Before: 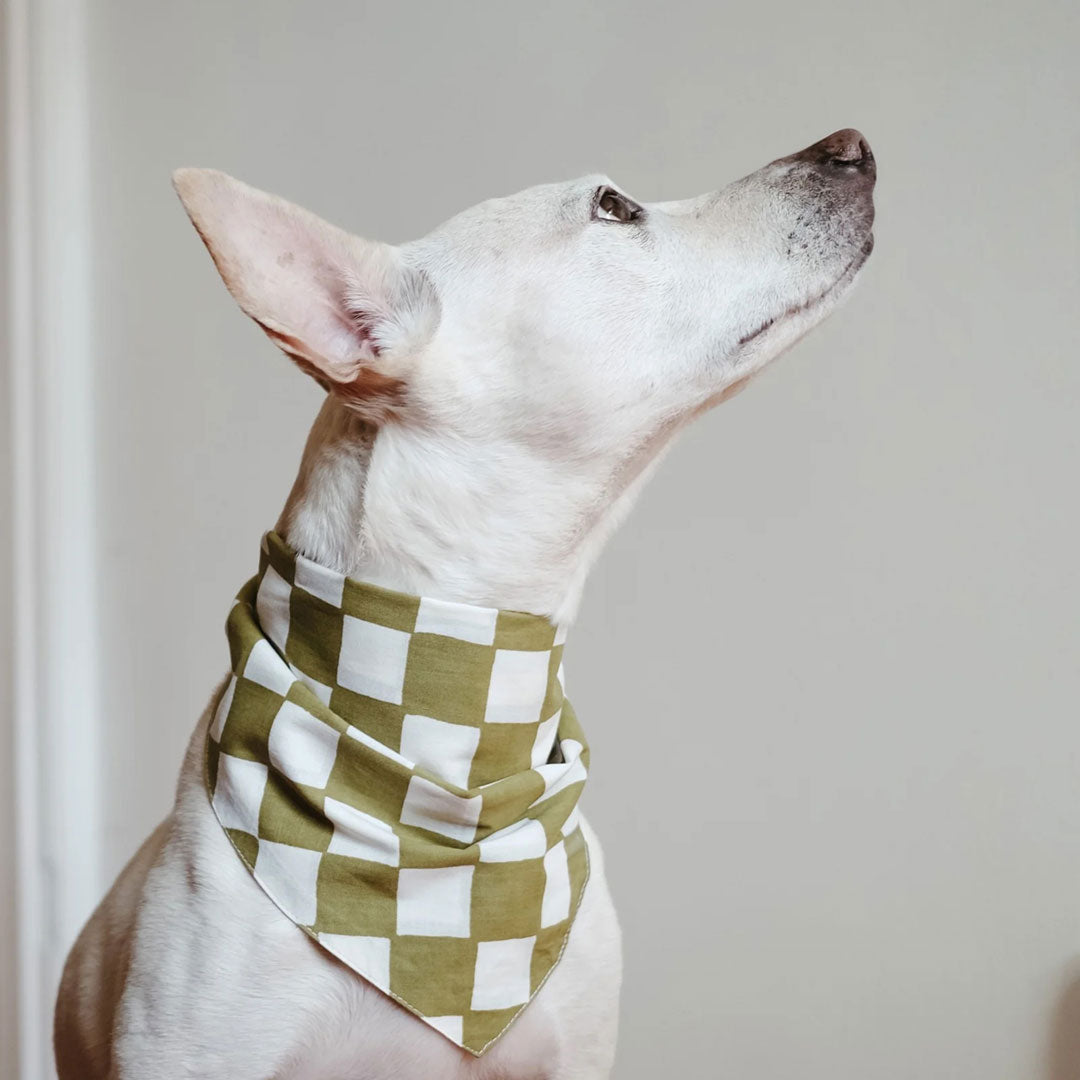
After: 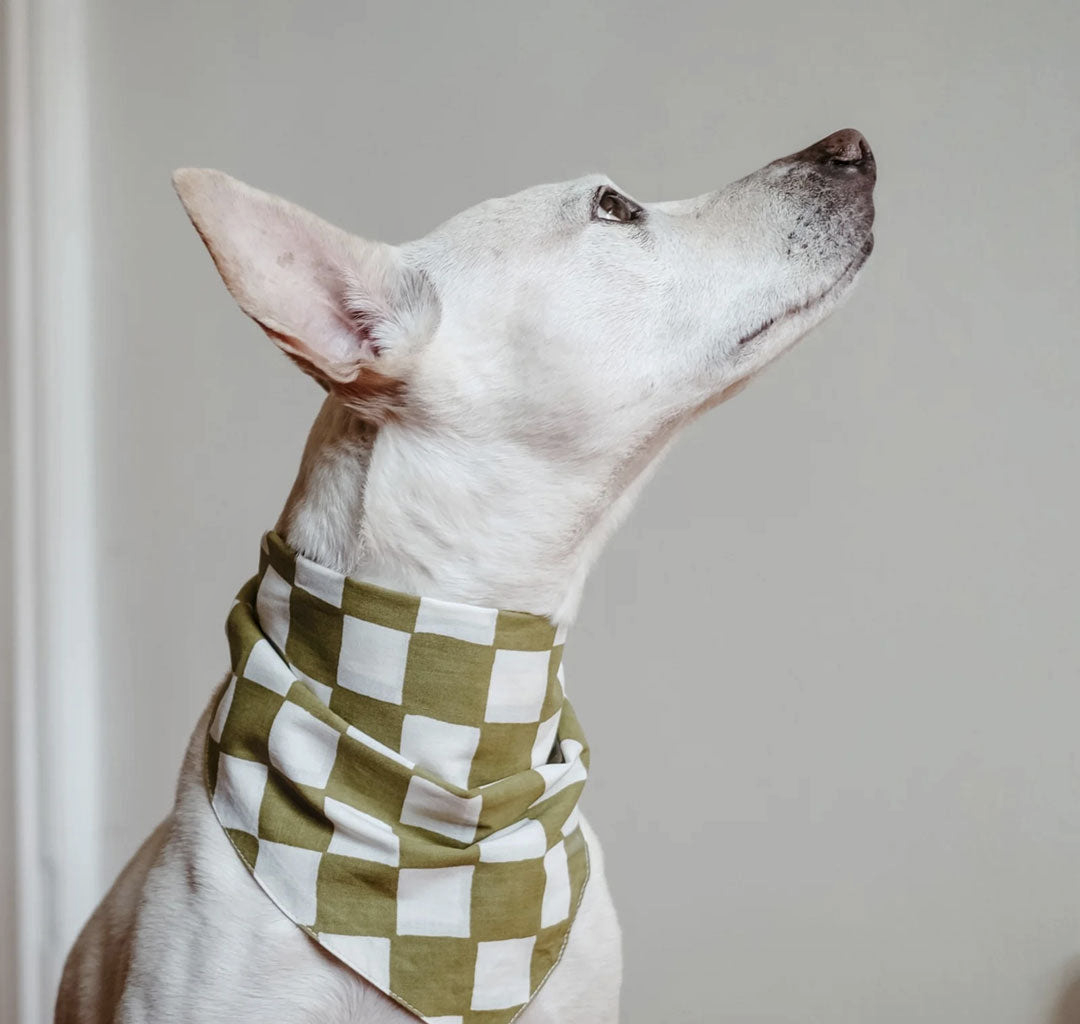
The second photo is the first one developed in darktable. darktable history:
crop and rotate: top 0%, bottom 5.097%
local contrast: on, module defaults
contrast brightness saturation: contrast -0.08, brightness -0.04, saturation -0.11
